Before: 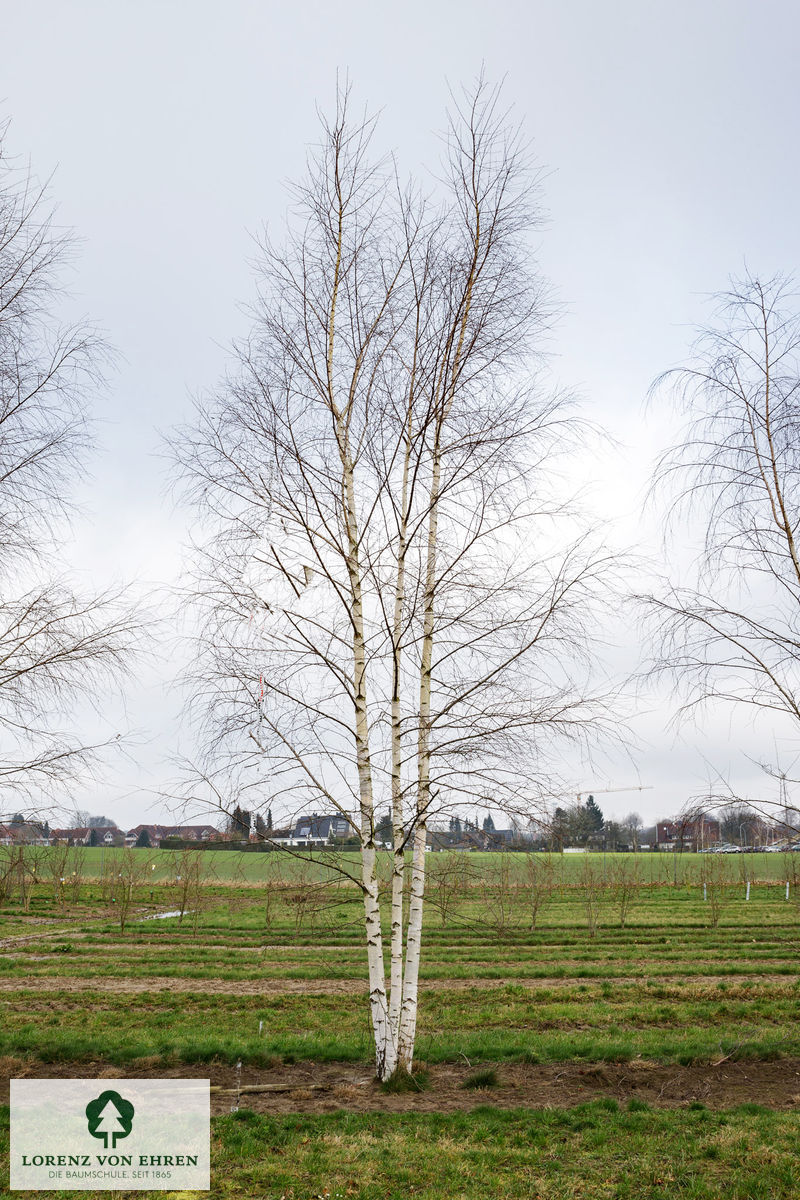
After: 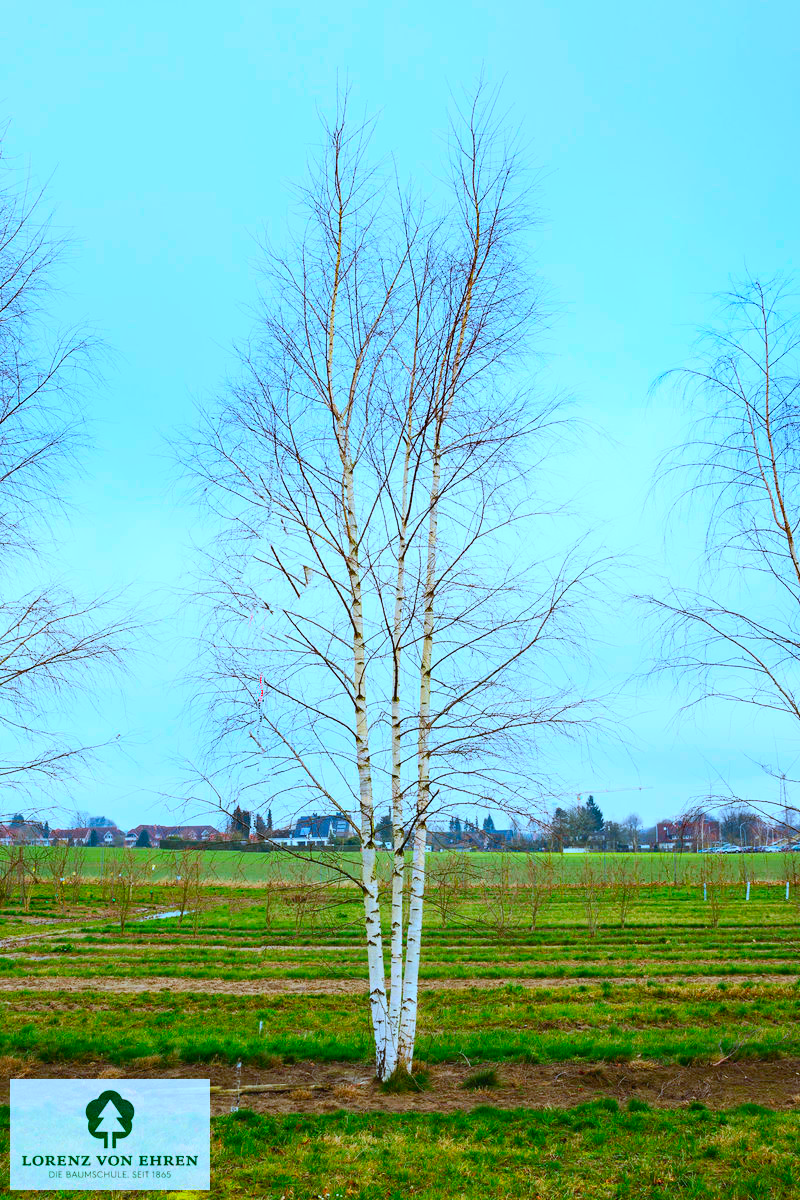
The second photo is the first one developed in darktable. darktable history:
contrast brightness saturation: contrast 0.2, brightness 0.2, saturation 0.8
color balance rgb: perceptual saturation grading › global saturation 20%, global vibrance 20%
exposure: black level correction 0, exposure 0.9 EV, compensate exposure bias true, compensate highlight preservation false
color calibration: output R [1.063, -0.012, -0.003, 0], output G [0, 1.022, 0.021, 0], output B [-0.079, 0.047, 1, 0], illuminant custom, x 0.389, y 0.387, temperature 3838.64 K
